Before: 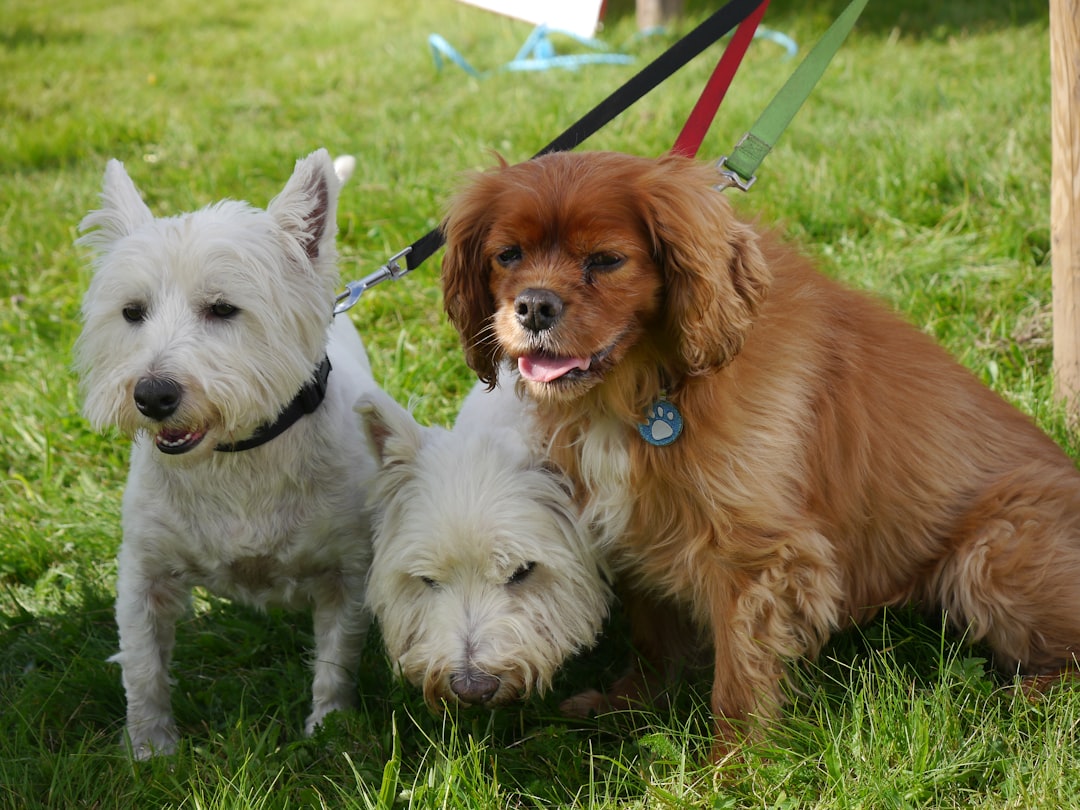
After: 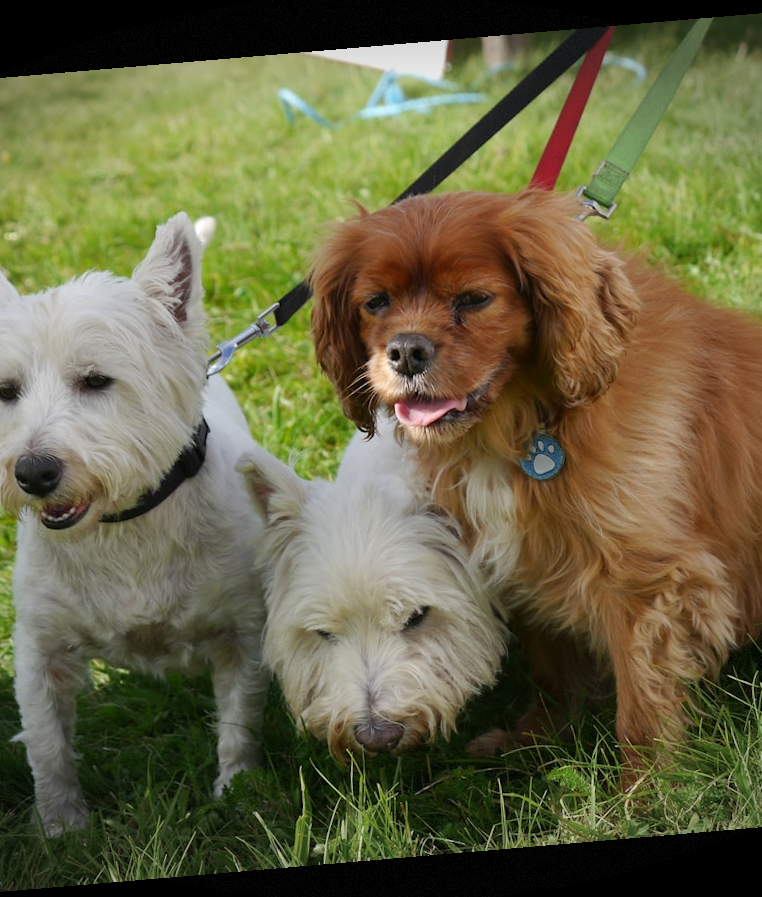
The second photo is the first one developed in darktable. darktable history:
crop and rotate: left 13.342%, right 19.991%
tone equalizer: on, module defaults
vignetting: fall-off start 100%, brightness -0.406, saturation -0.3, width/height ratio 1.324, dithering 8-bit output, unbound false
rotate and perspective: rotation -4.86°, automatic cropping off
